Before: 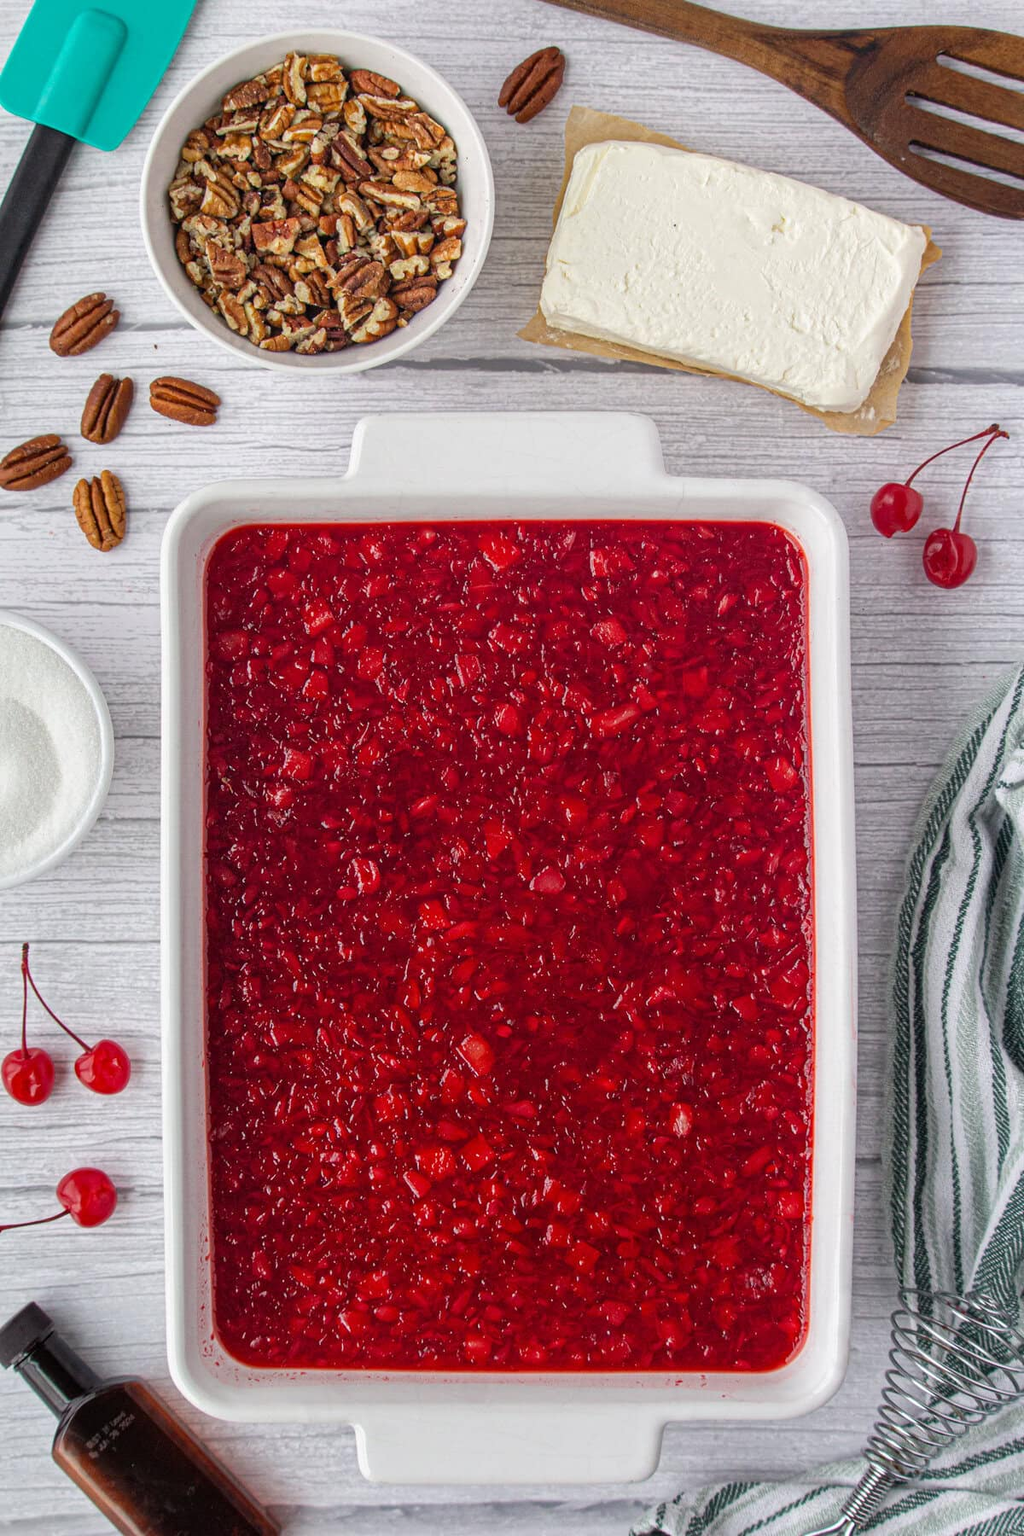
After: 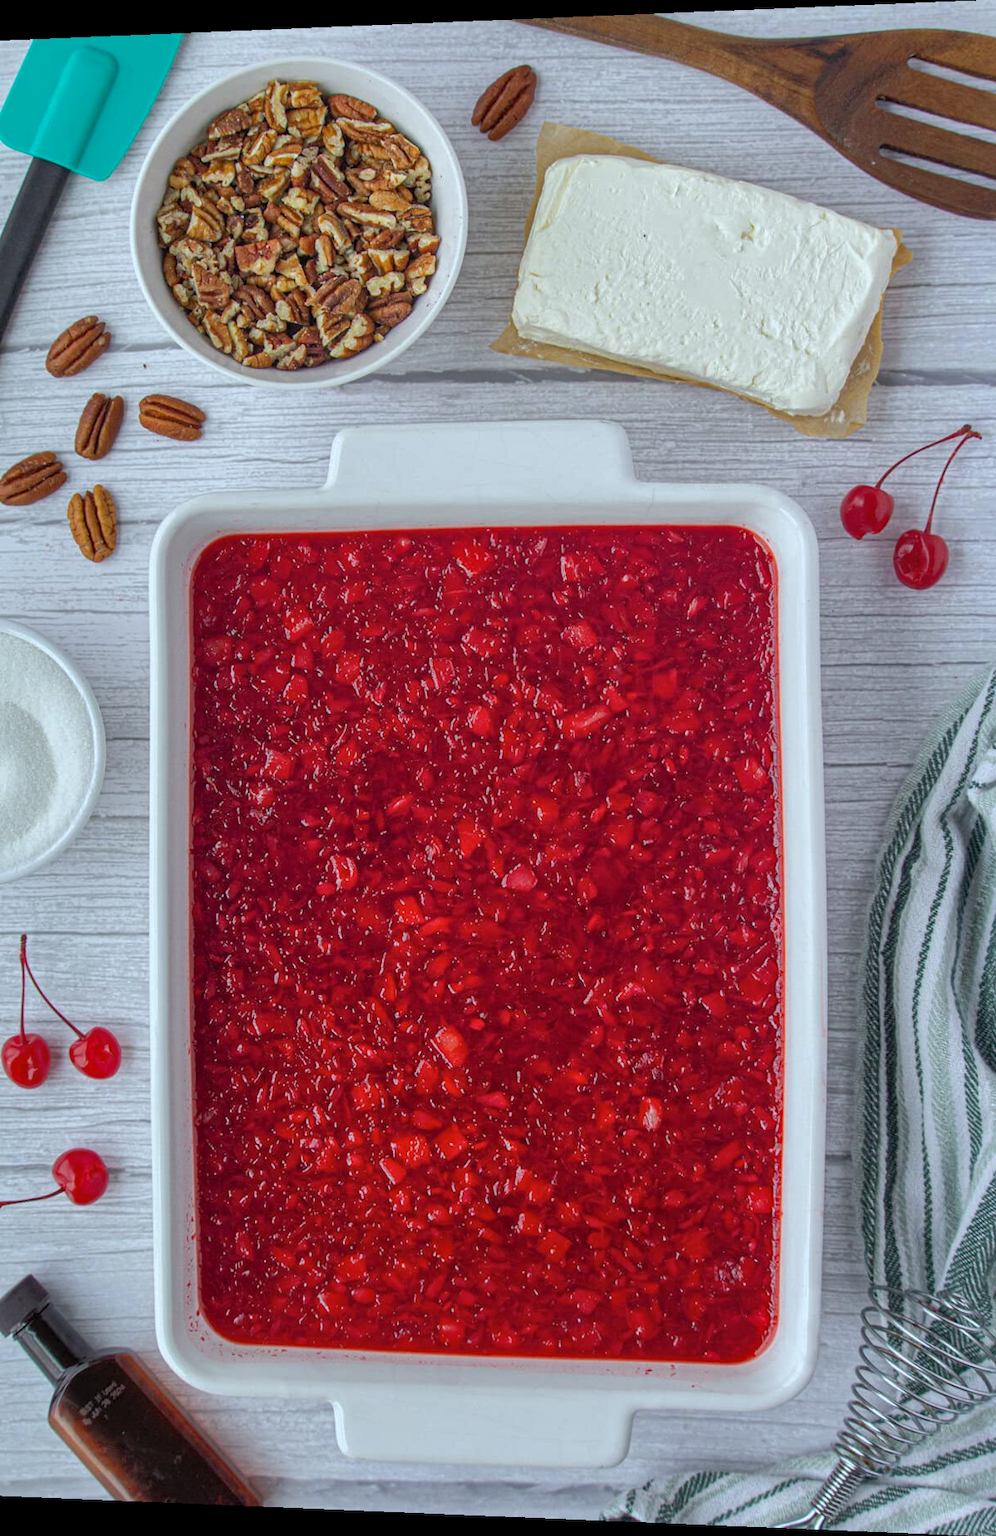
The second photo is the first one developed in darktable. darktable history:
rotate and perspective: lens shift (horizontal) -0.055, automatic cropping off
shadows and highlights: on, module defaults
white balance: red 0.925, blue 1.046
